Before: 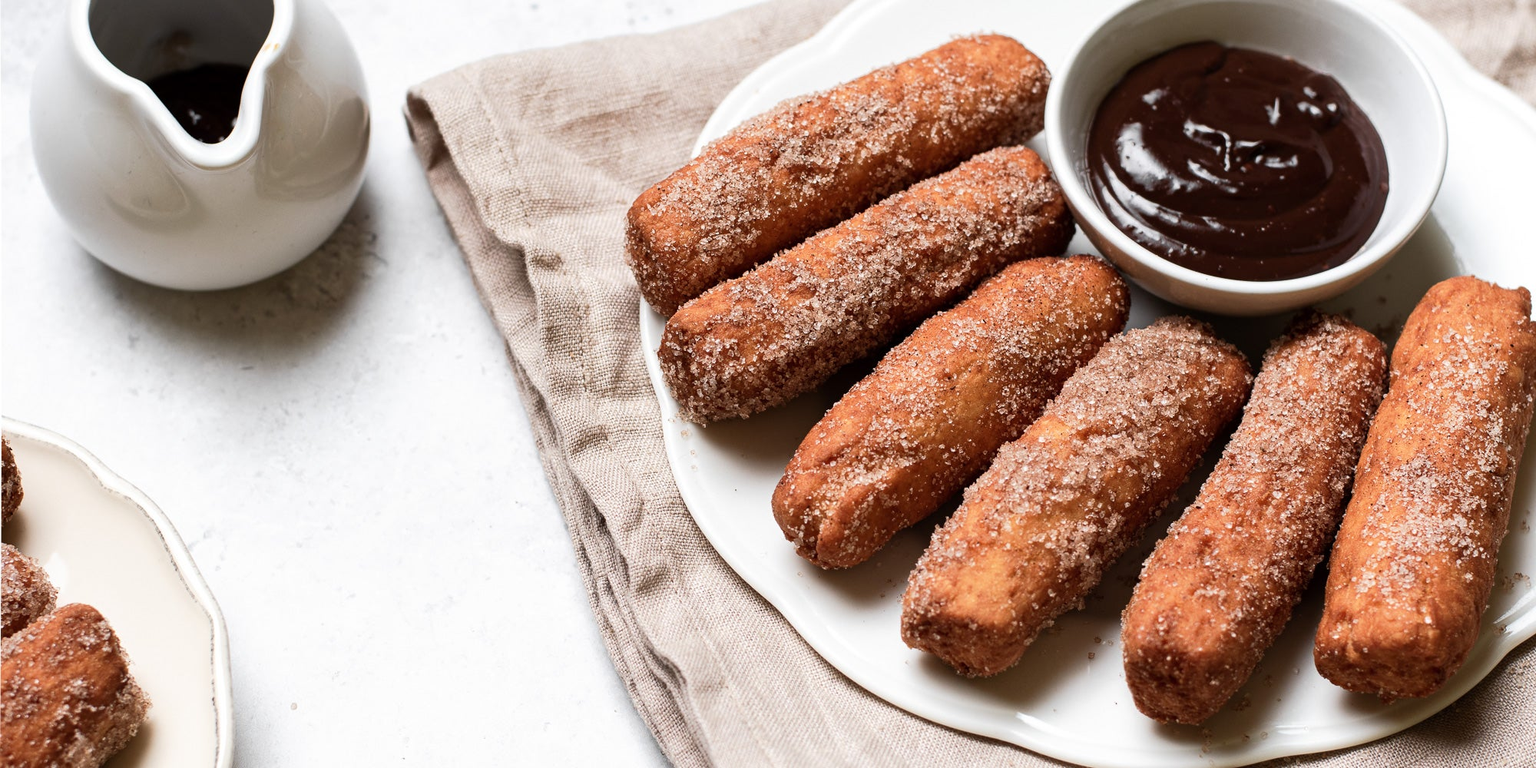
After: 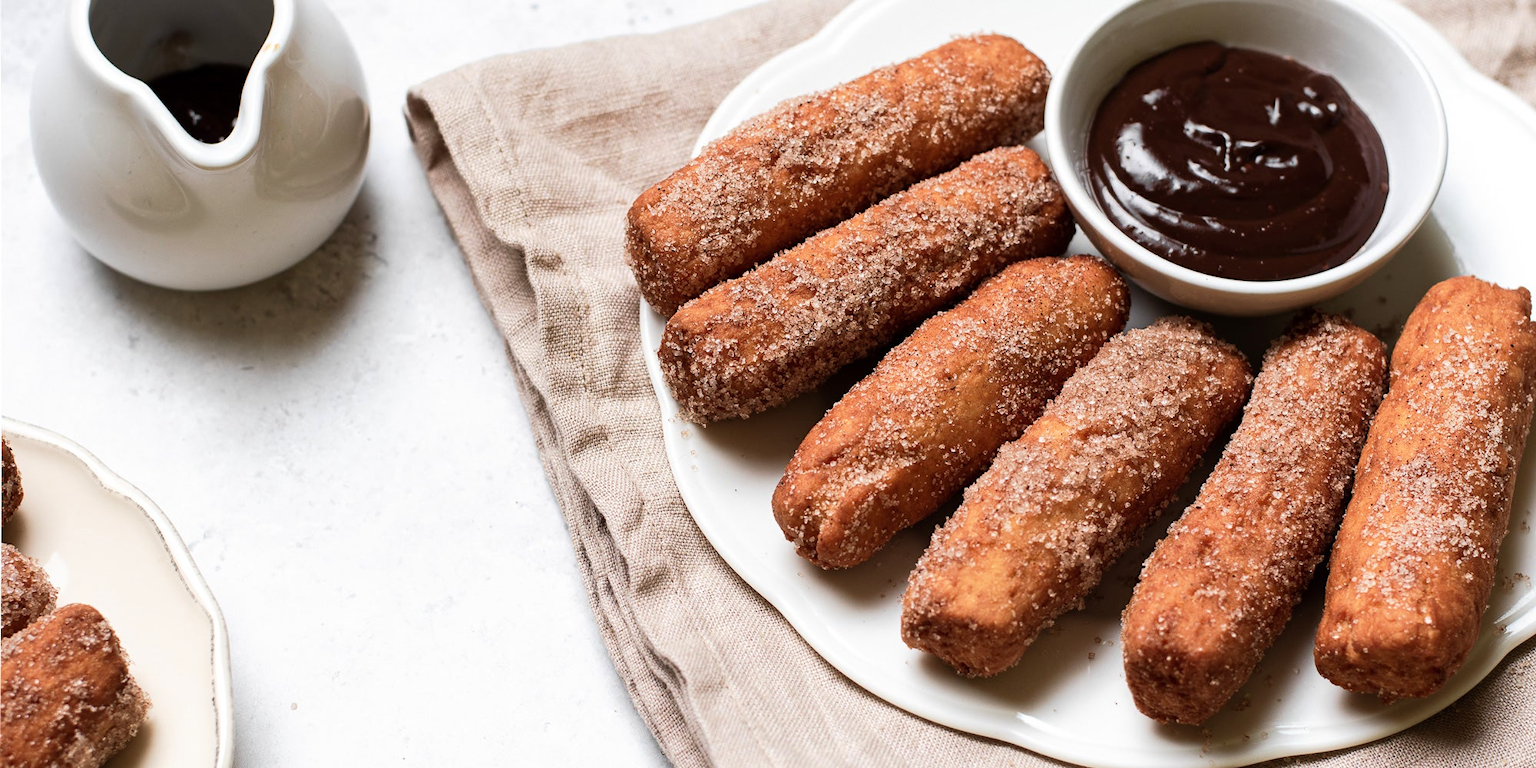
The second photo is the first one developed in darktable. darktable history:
velvia: strength 15.06%
exposure: compensate highlight preservation false
